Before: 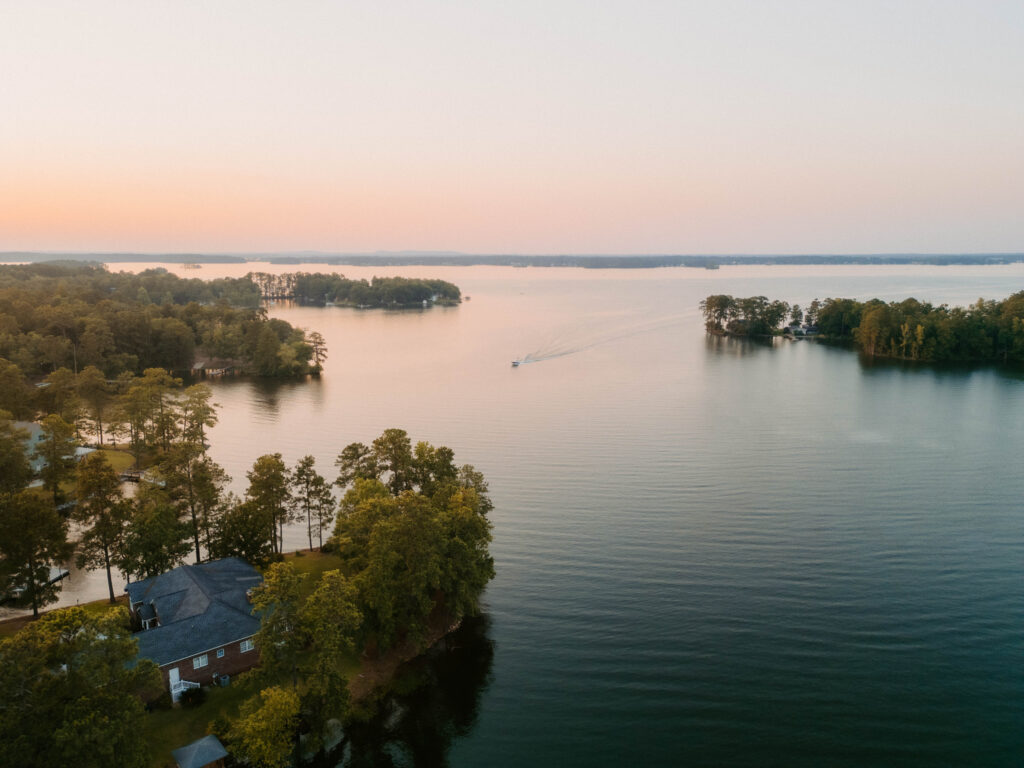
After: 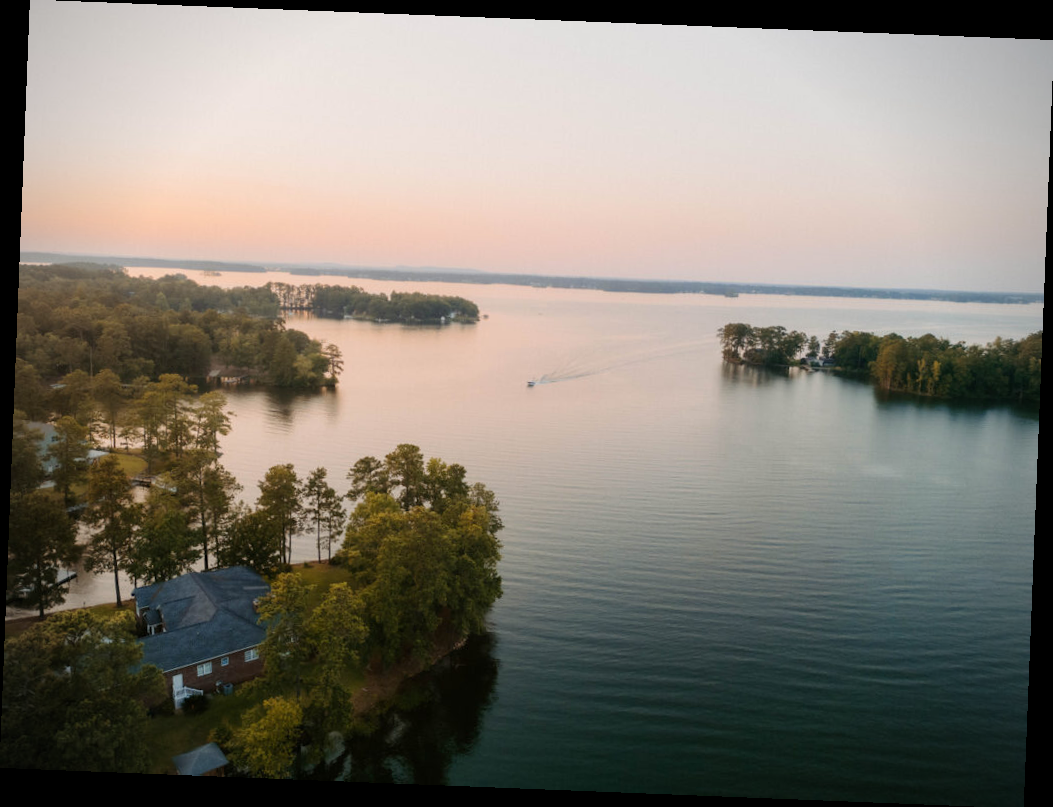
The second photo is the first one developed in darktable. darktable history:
vignetting: fall-off start 79.88%
rotate and perspective: rotation 2.27°, automatic cropping off
